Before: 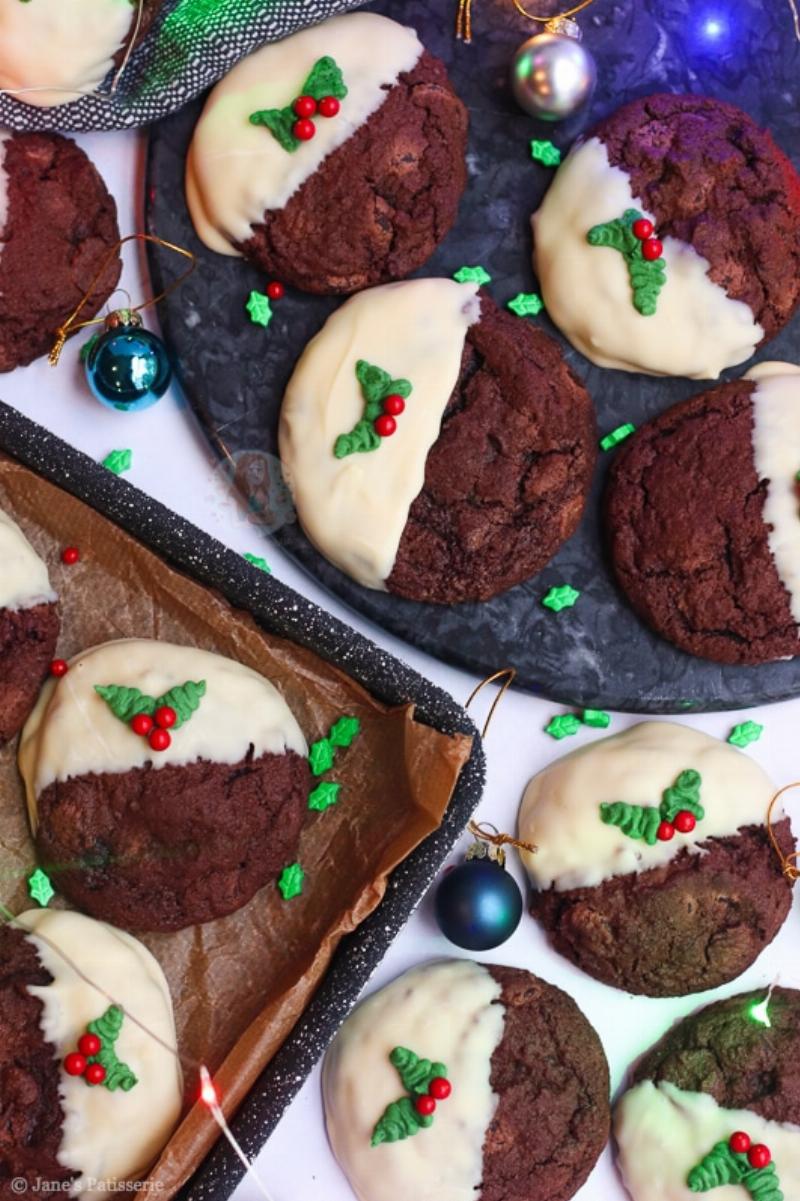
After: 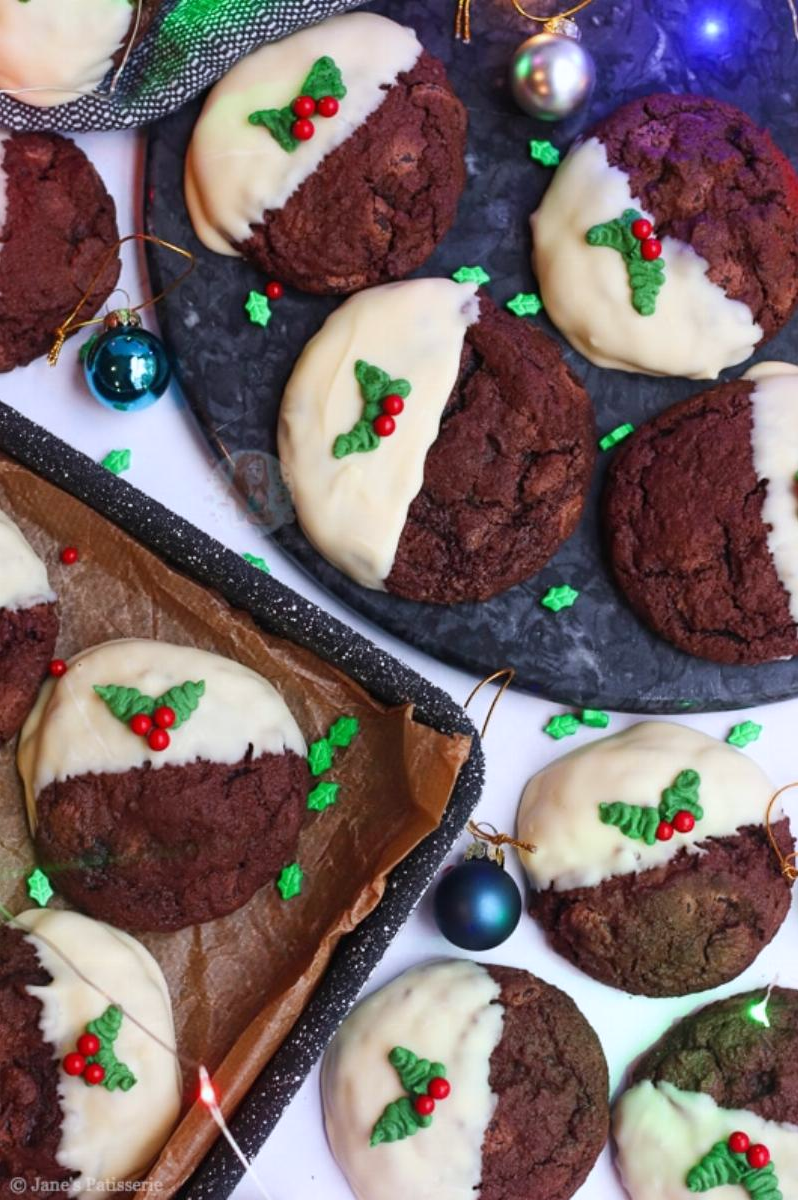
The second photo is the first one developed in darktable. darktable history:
white balance: red 0.98, blue 1.034
crop and rotate: left 0.126%
